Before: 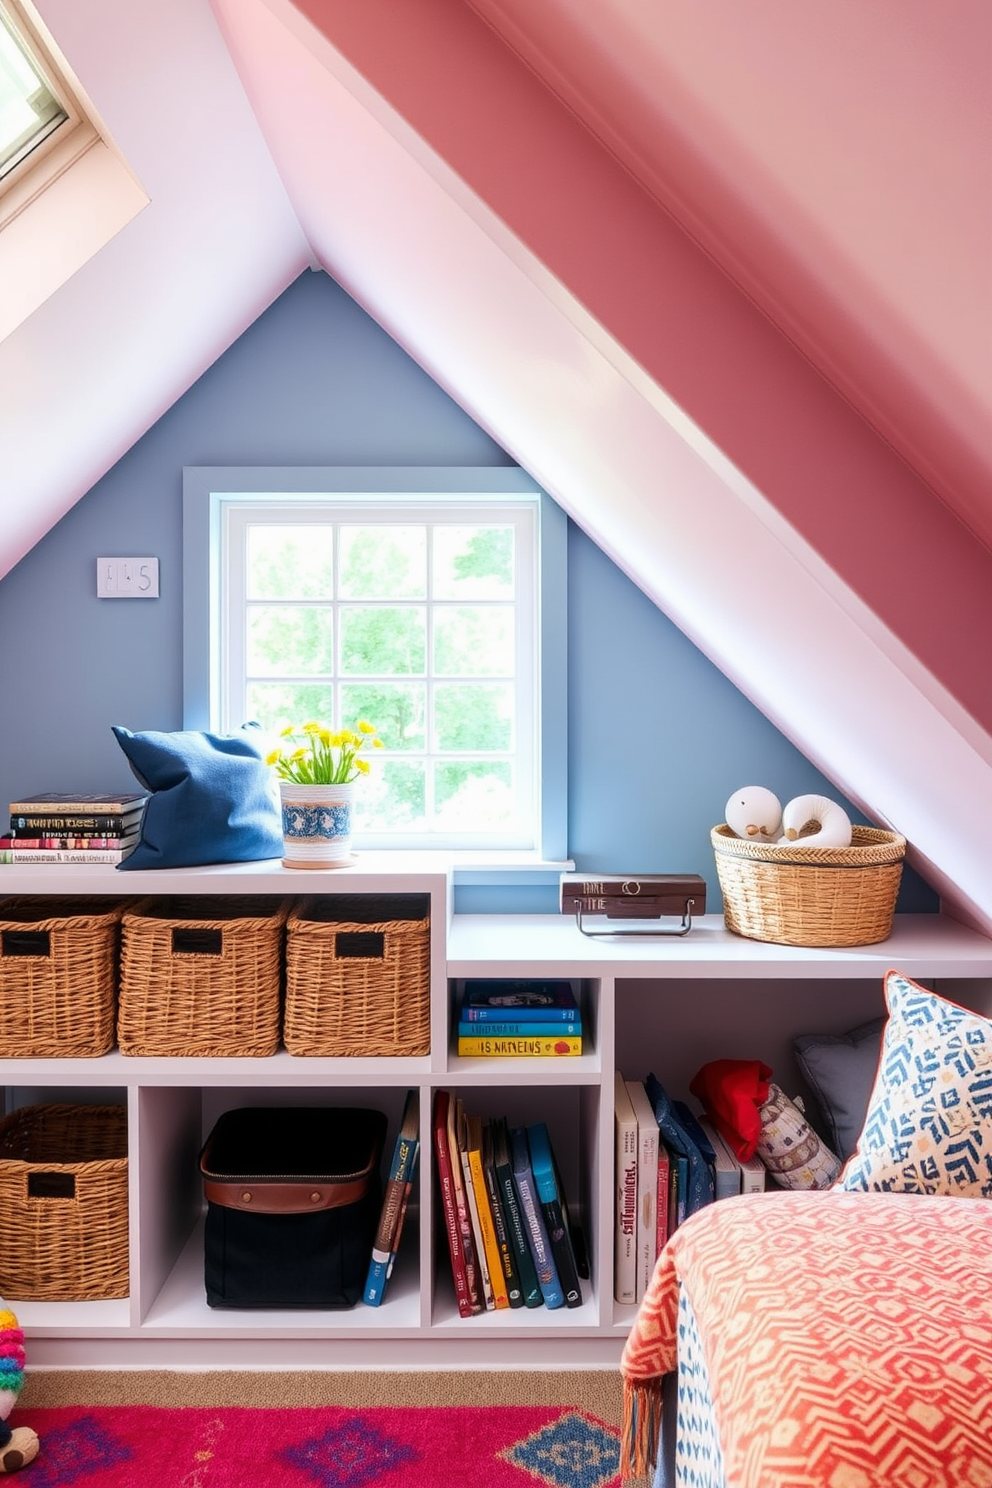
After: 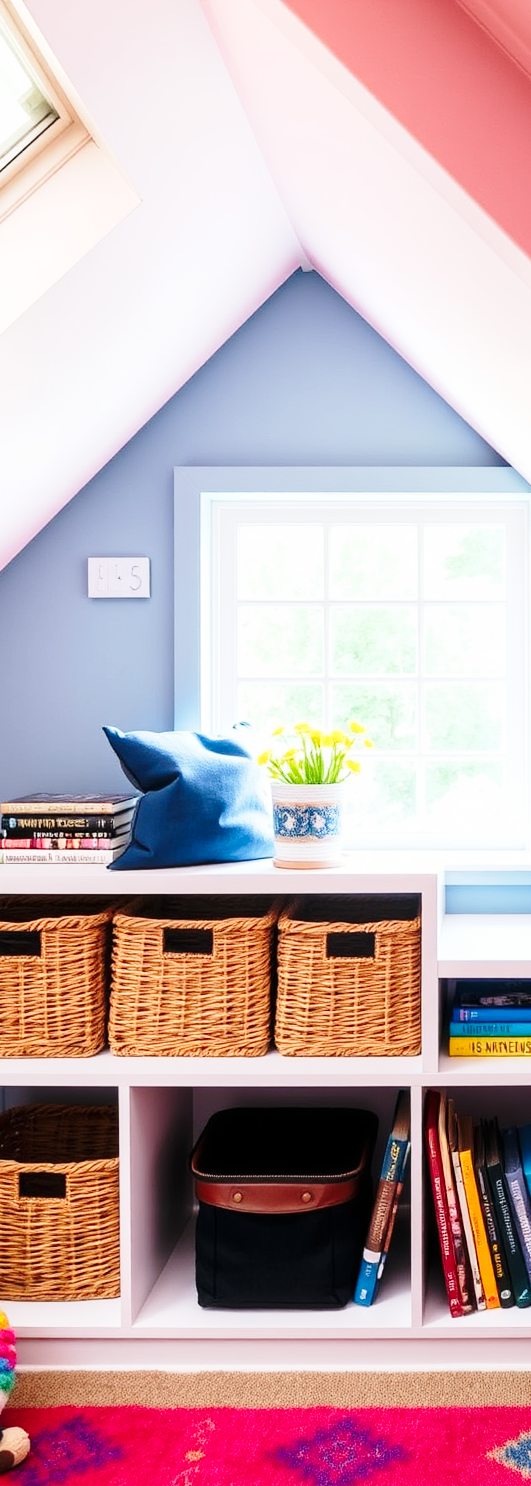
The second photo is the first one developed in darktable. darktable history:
crop: left 0.97%, right 45.444%, bottom 0.089%
base curve: curves: ch0 [(0, 0) (0.028, 0.03) (0.121, 0.232) (0.46, 0.748) (0.859, 0.968) (1, 1)], preserve colors none
